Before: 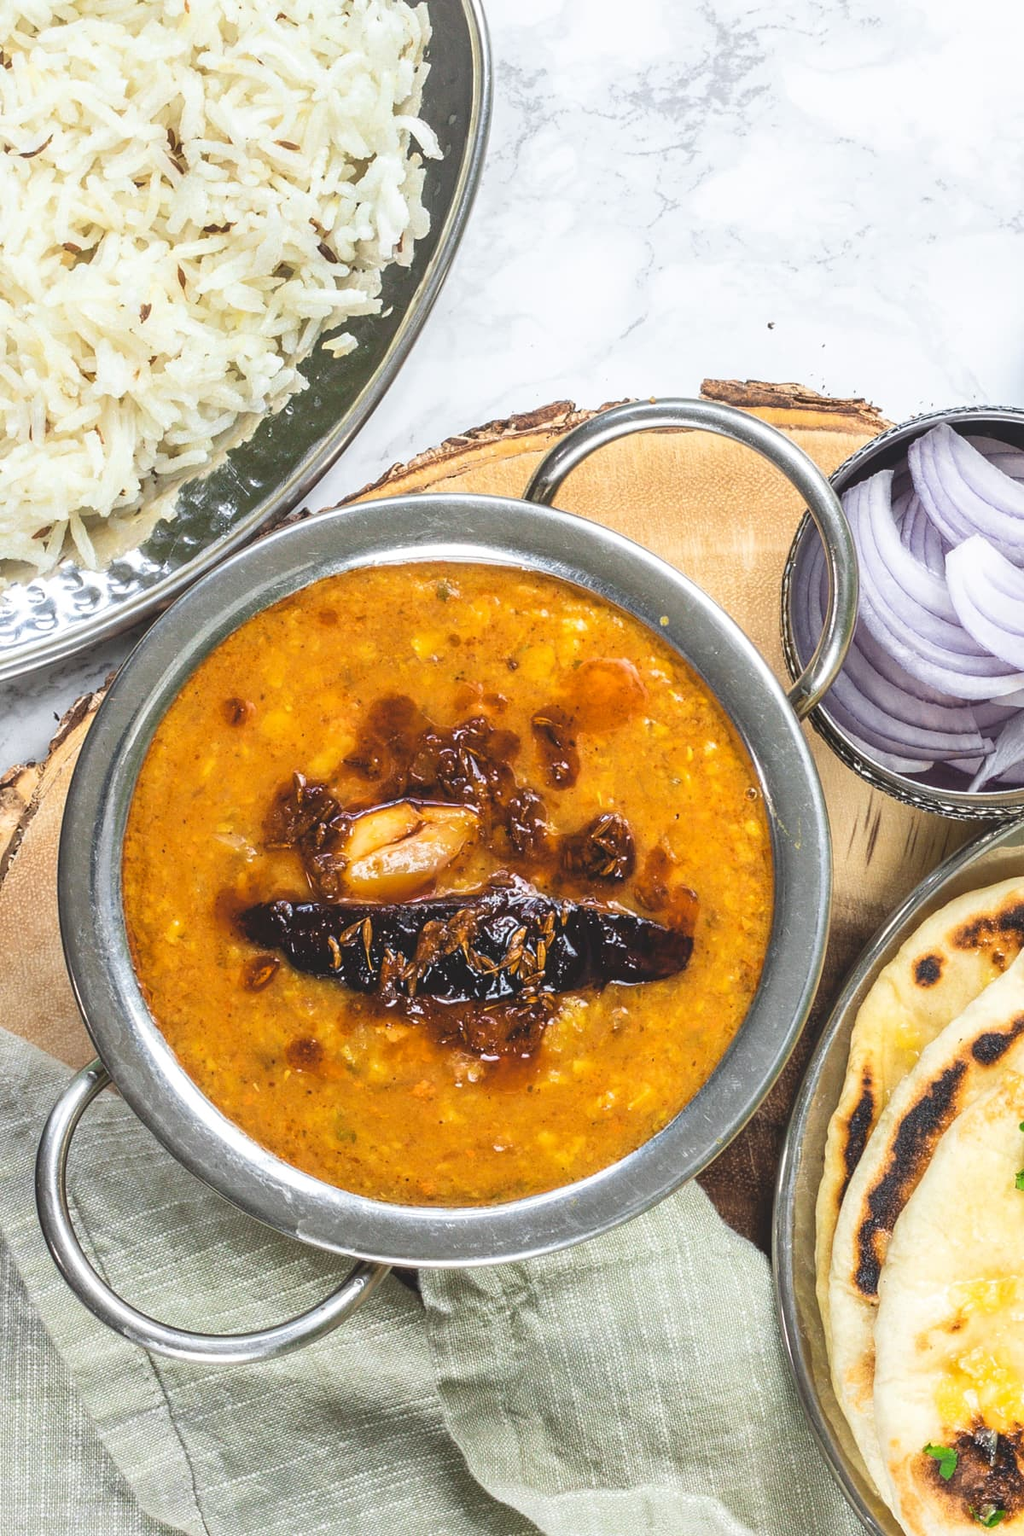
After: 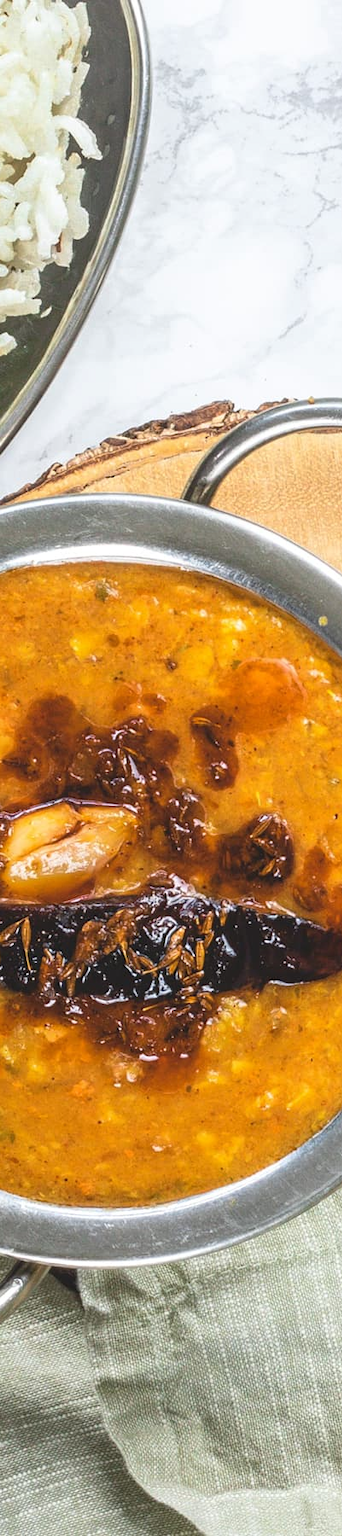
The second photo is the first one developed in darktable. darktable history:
crop: left 33.4%, right 33.164%
base curve: curves: ch0 [(0, 0) (0.472, 0.455) (1, 1)], preserve colors none
